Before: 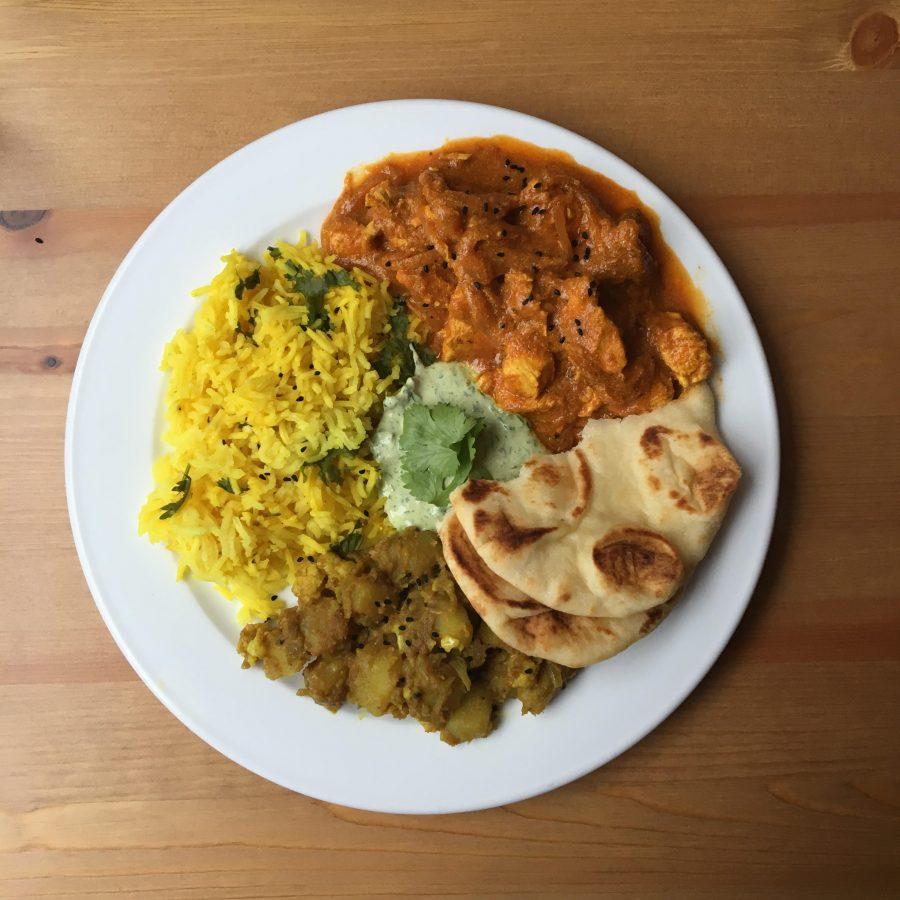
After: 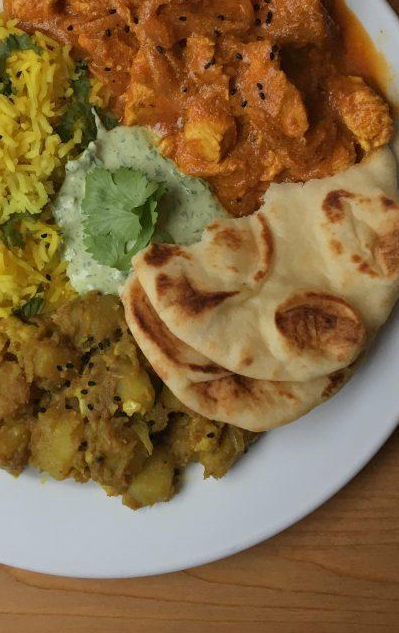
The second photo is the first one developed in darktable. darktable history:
exposure: black level correction 0.001, compensate highlight preservation false
crop: left 35.432%, top 26.233%, right 20.145%, bottom 3.432%
tone equalizer: -8 EV 0.25 EV, -7 EV 0.417 EV, -6 EV 0.417 EV, -5 EV 0.25 EV, -3 EV -0.25 EV, -2 EV -0.417 EV, -1 EV -0.417 EV, +0 EV -0.25 EV, edges refinement/feathering 500, mask exposure compensation -1.57 EV, preserve details guided filter
